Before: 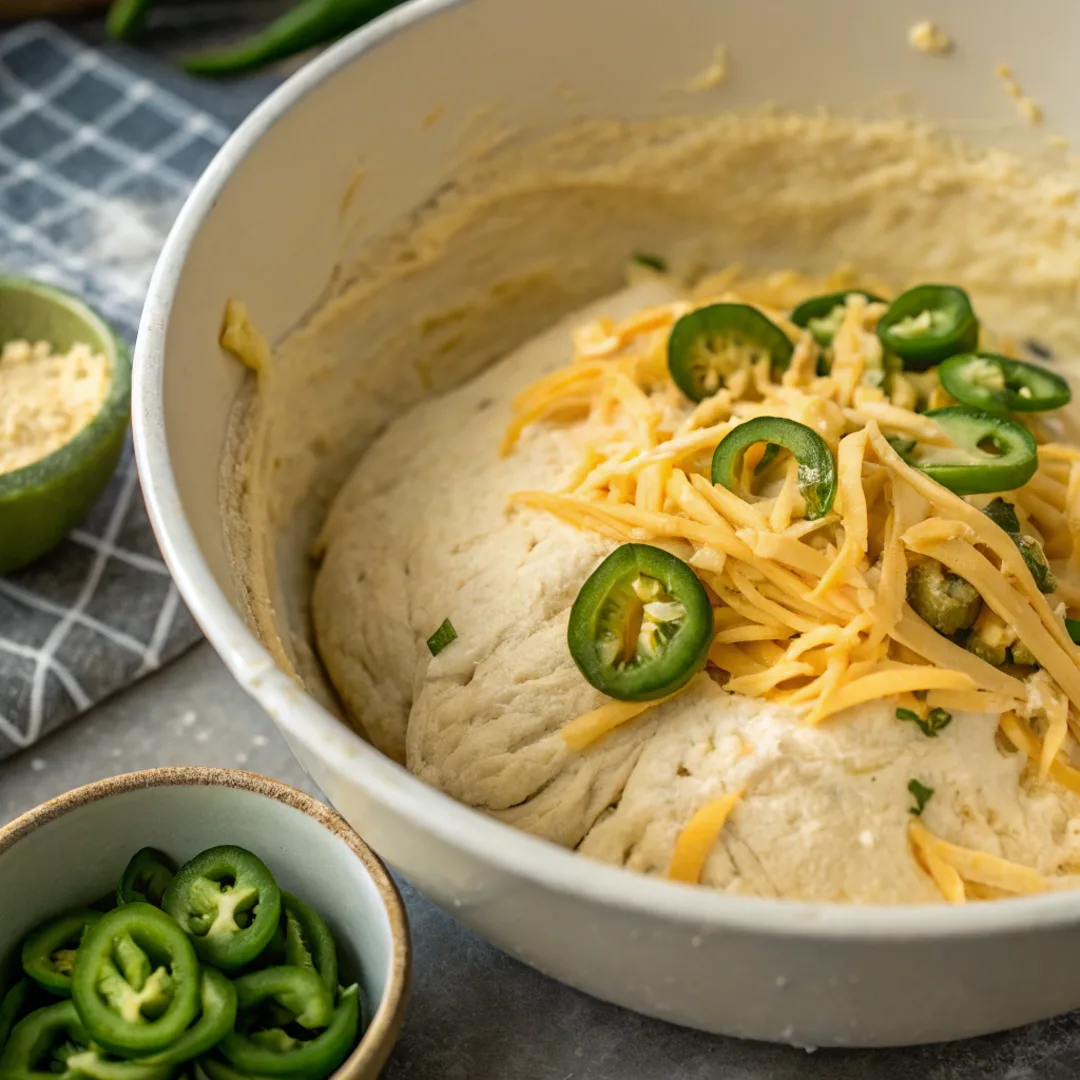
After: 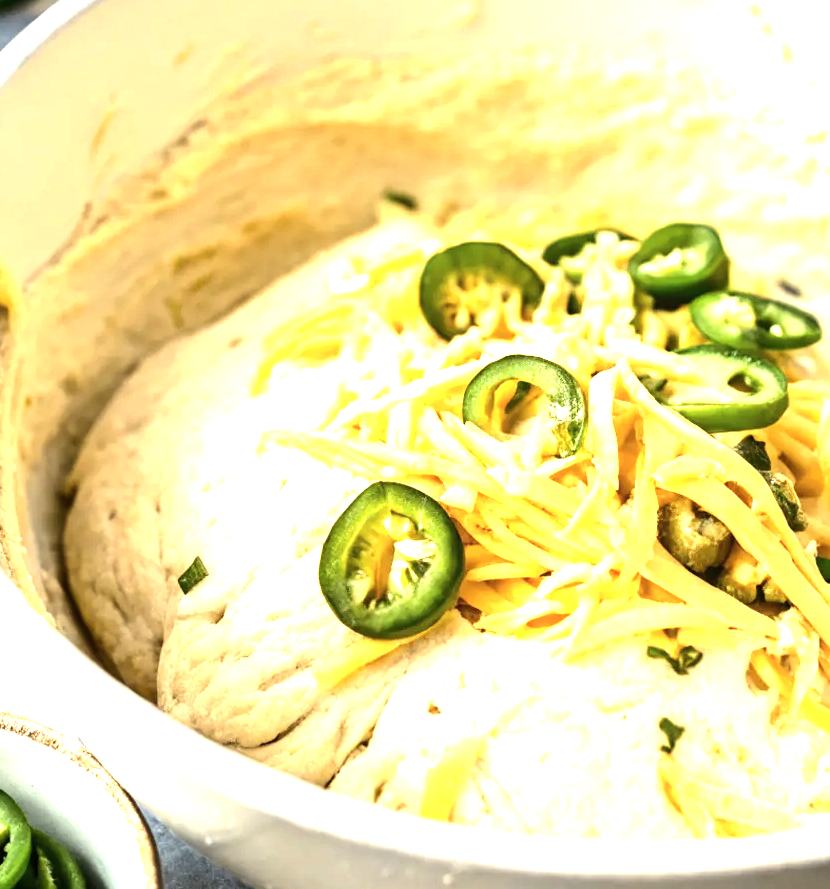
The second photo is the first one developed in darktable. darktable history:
crop: left 23.095%, top 5.827%, bottom 11.854%
exposure: exposure 1 EV, compensate highlight preservation false
contrast brightness saturation: saturation -0.05
color correction: saturation 0.99
tone equalizer: -8 EV -1.08 EV, -7 EV -1.01 EV, -6 EV -0.867 EV, -5 EV -0.578 EV, -3 EV 0.578 EV, -2 EV 0.867 EV, -1 EV 1.01 EV, +0 EV 1.08 EV, edges refinement/feathering 500, mask exposure compensation -1.57 EV, preserve details no
